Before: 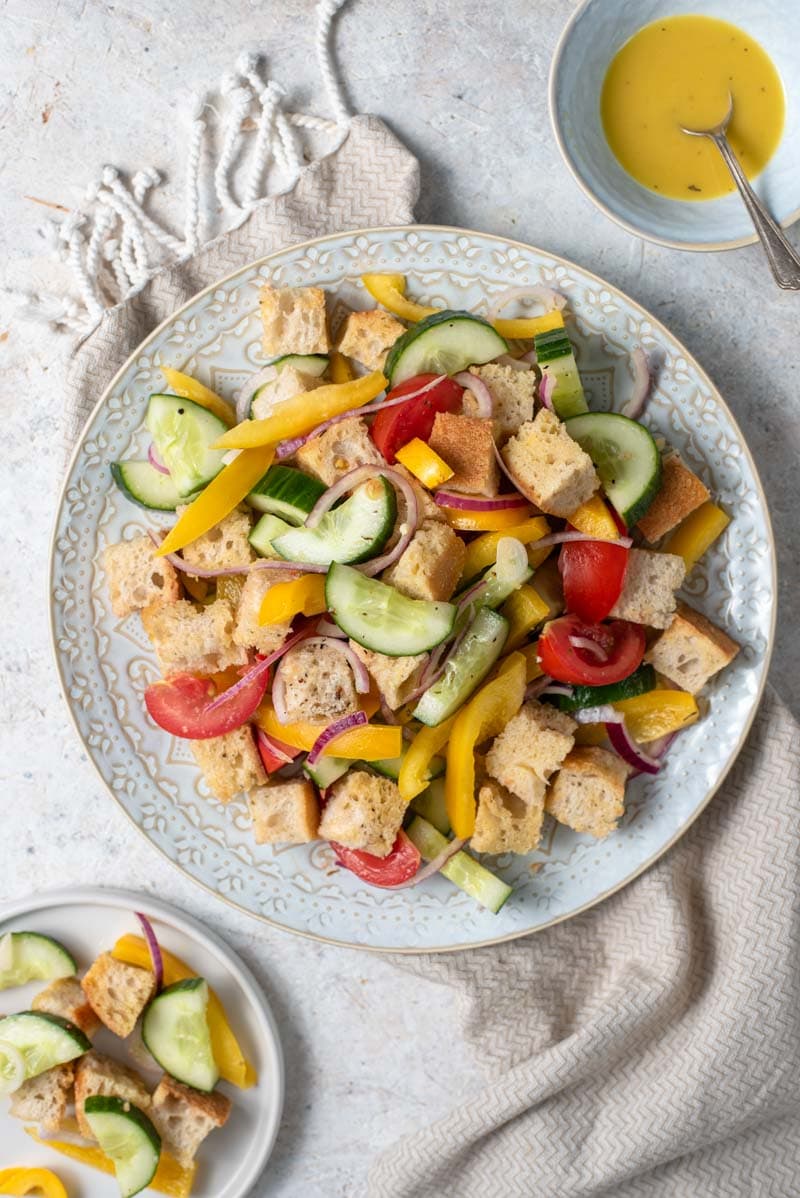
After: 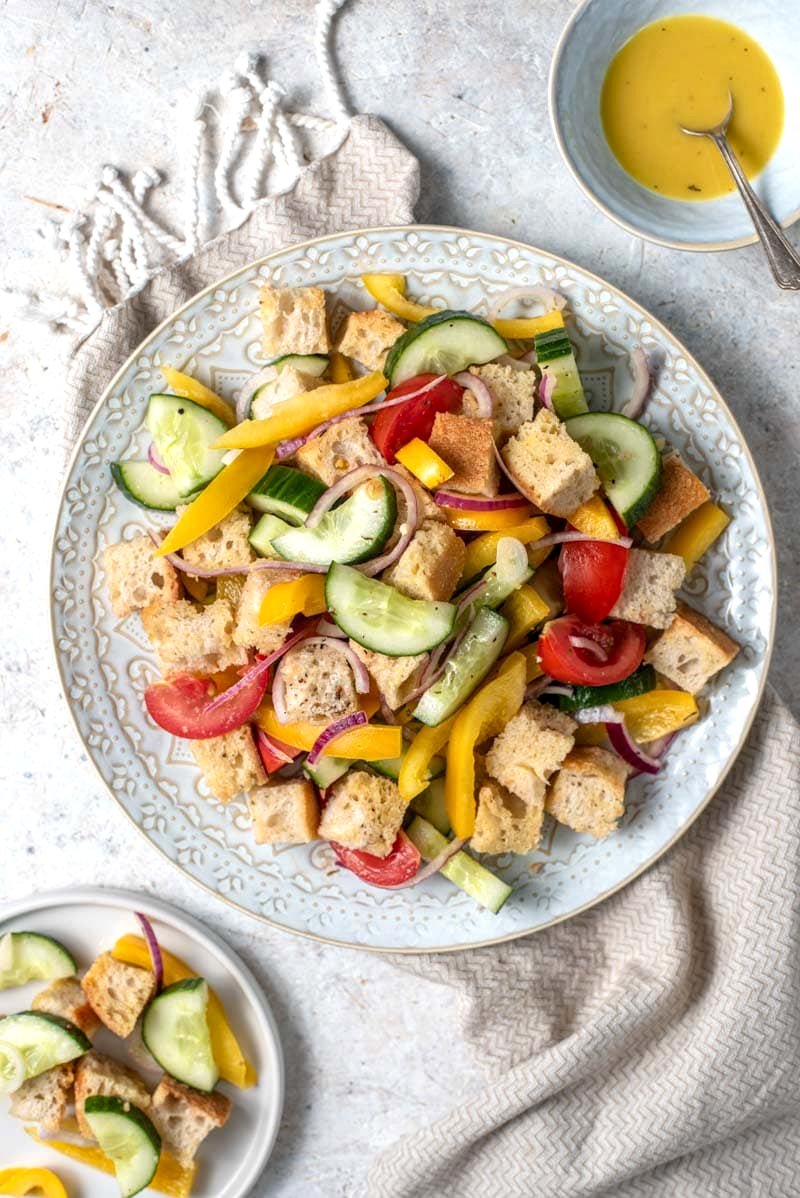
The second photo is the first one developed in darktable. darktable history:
exposure: exposure 0.201 EV, compensate highlight preservation false
local contrast: on, module defaults
